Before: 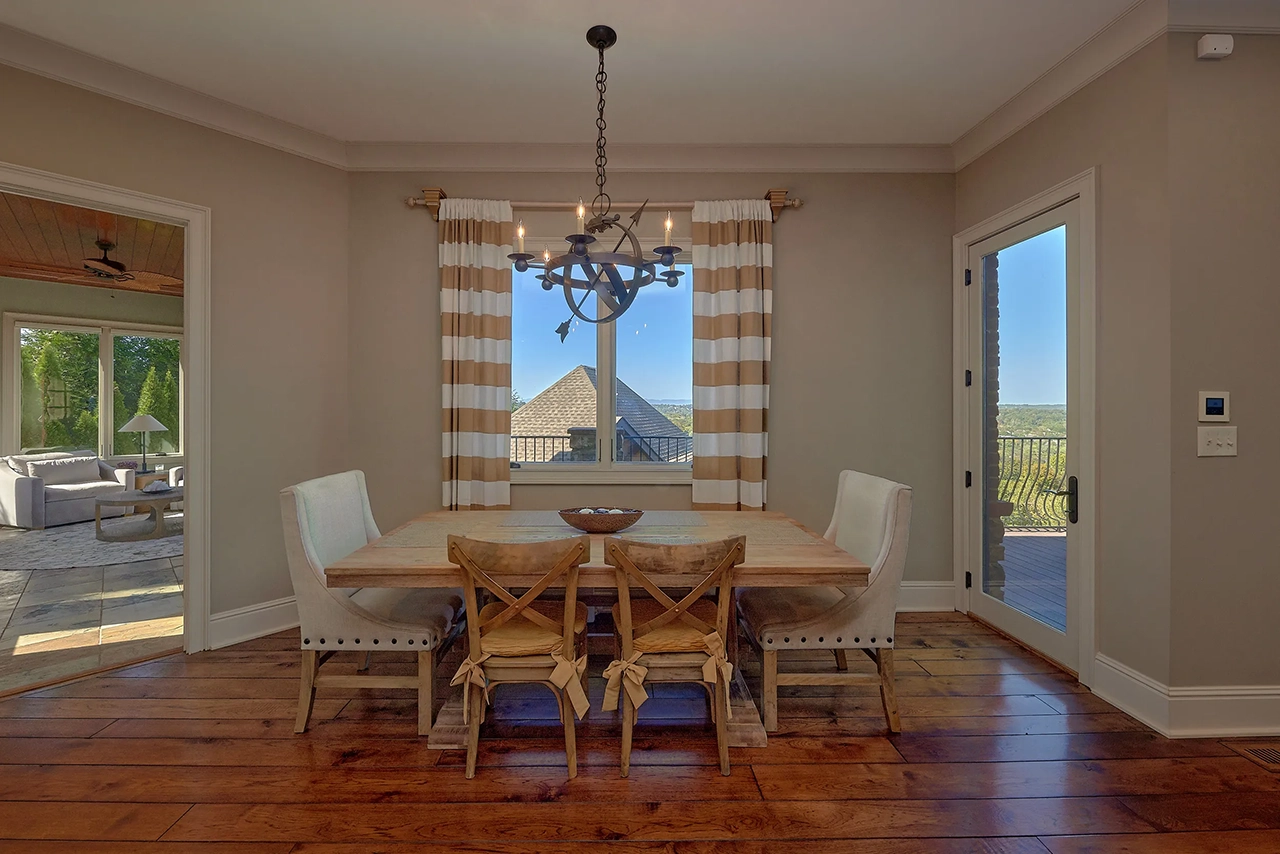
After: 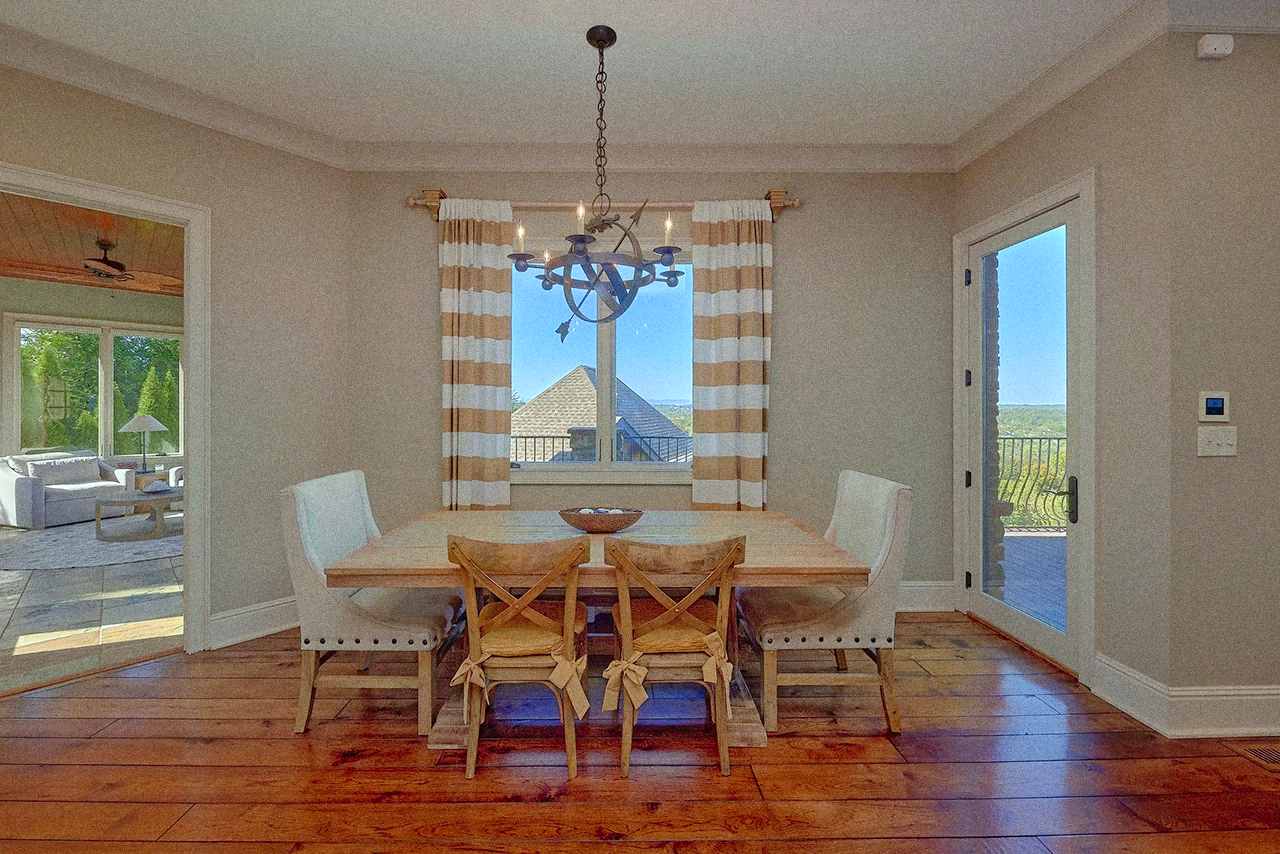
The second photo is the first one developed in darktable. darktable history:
levels: levels [0, 0.43, 0.984]
white balance: red 0.925, blue 1.046
grain: coarseness 9.61 ISO, strength 35.62%
